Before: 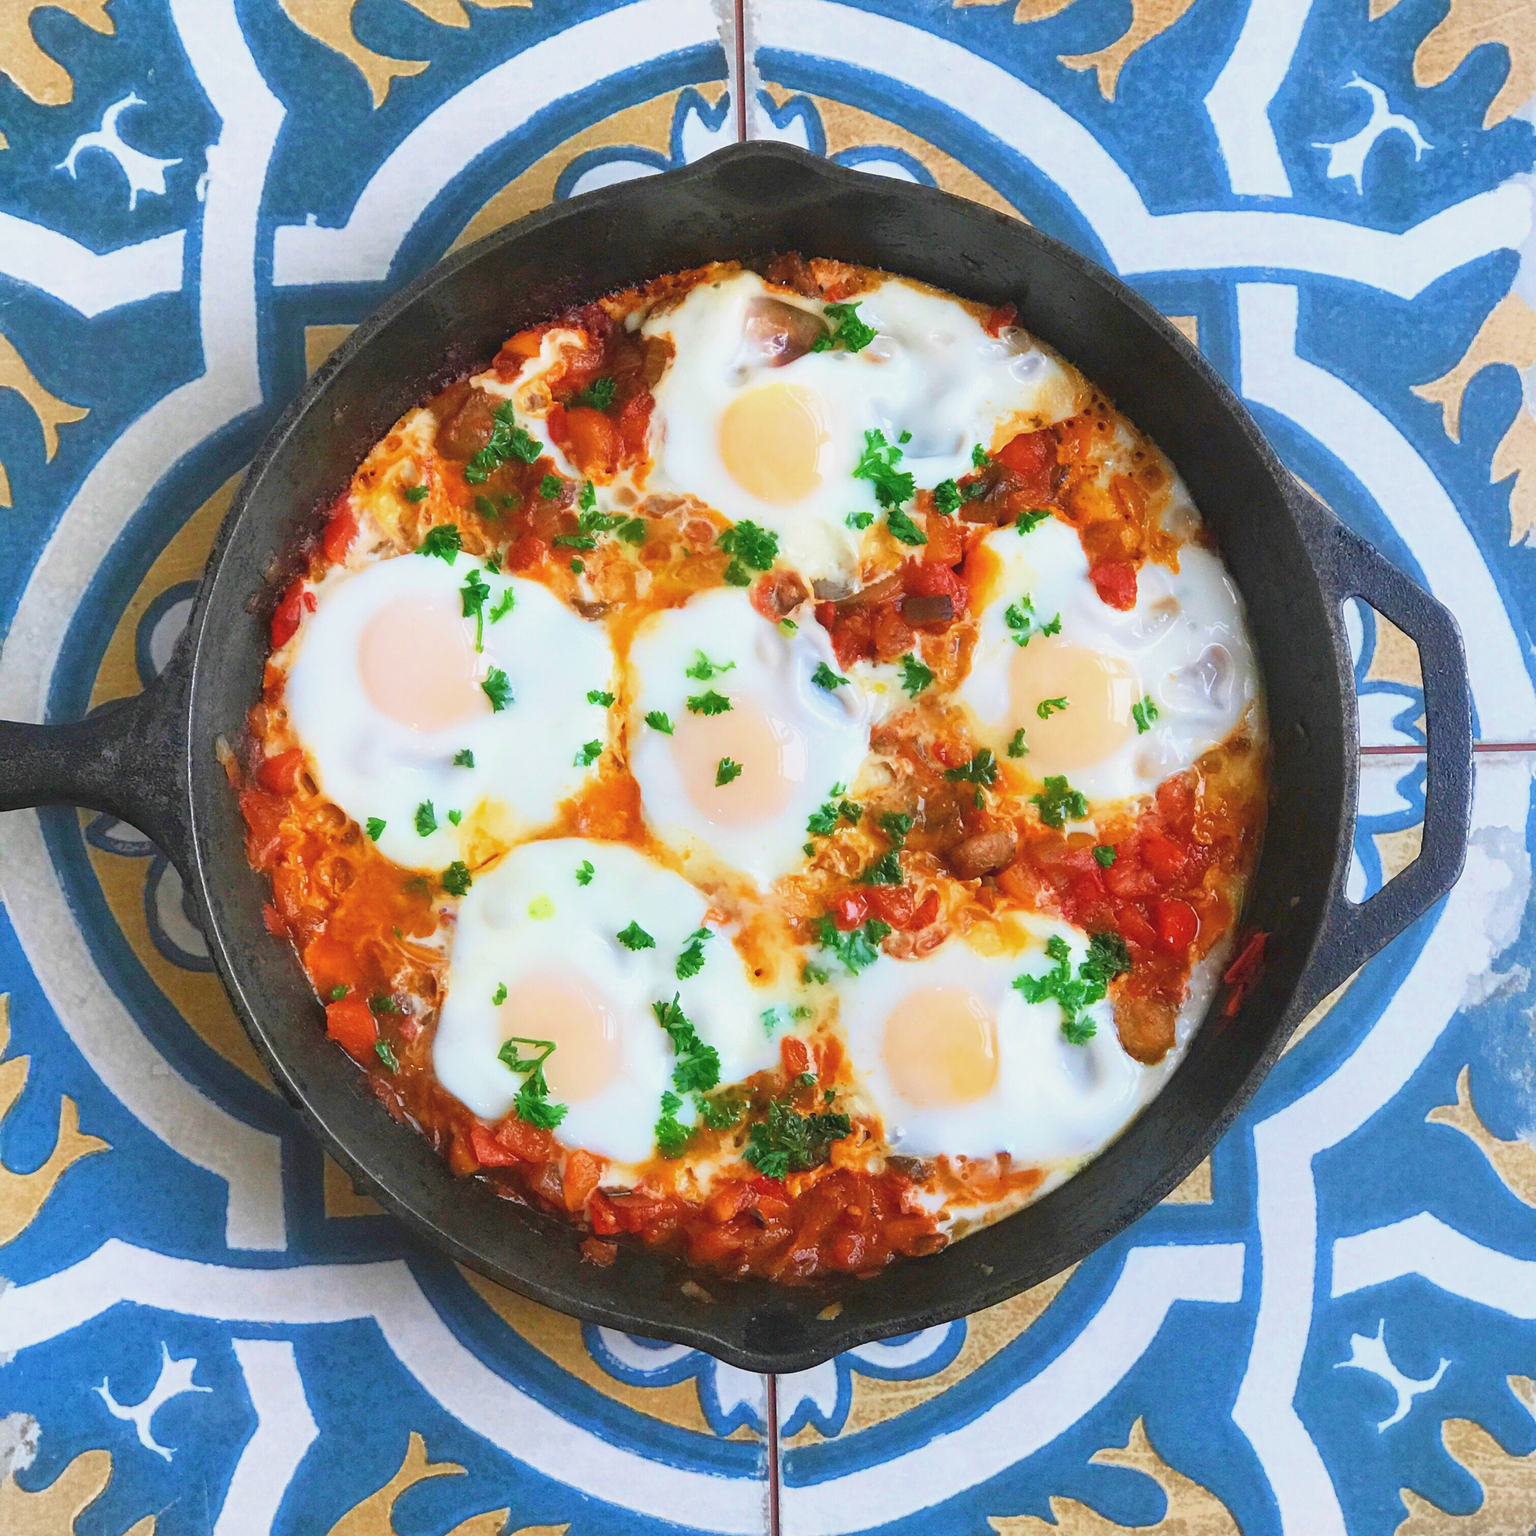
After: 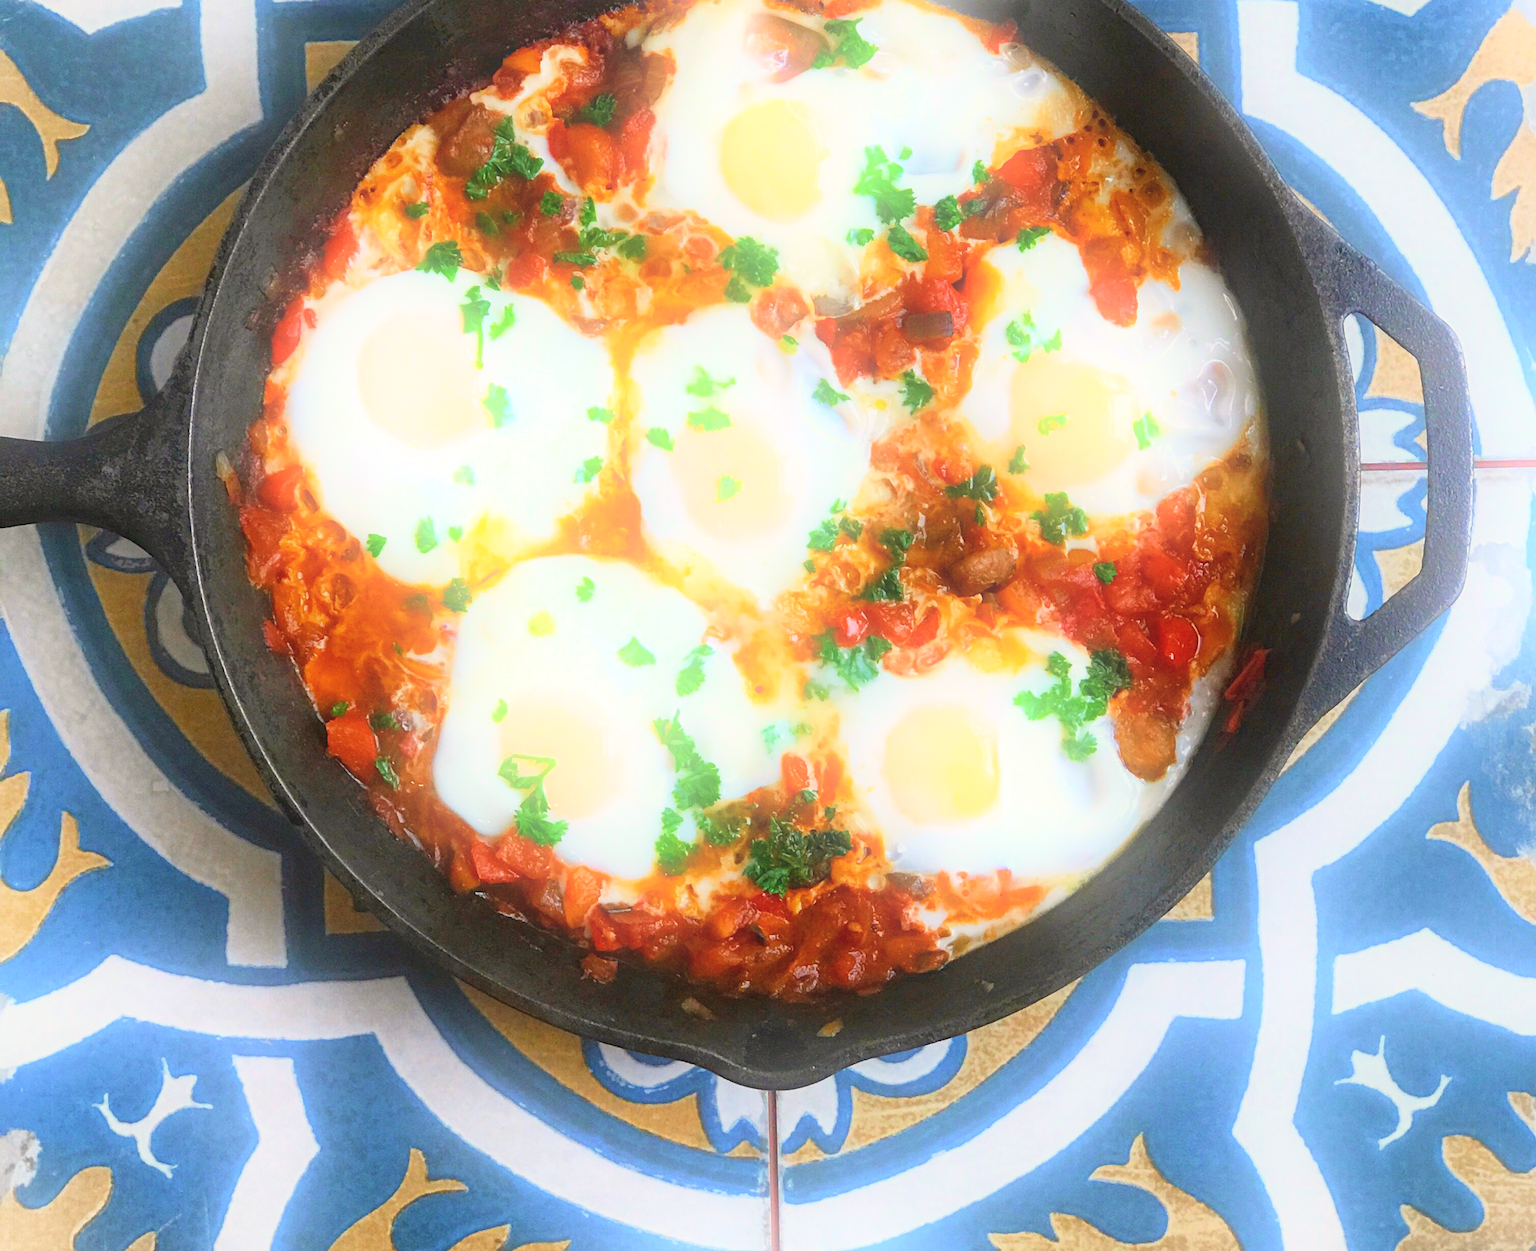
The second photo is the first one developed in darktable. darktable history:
crop and rotate: top 18.507%
bloom: on, module defaults
color calibration: x 0.334, y 0.349, temperature 5426 K
